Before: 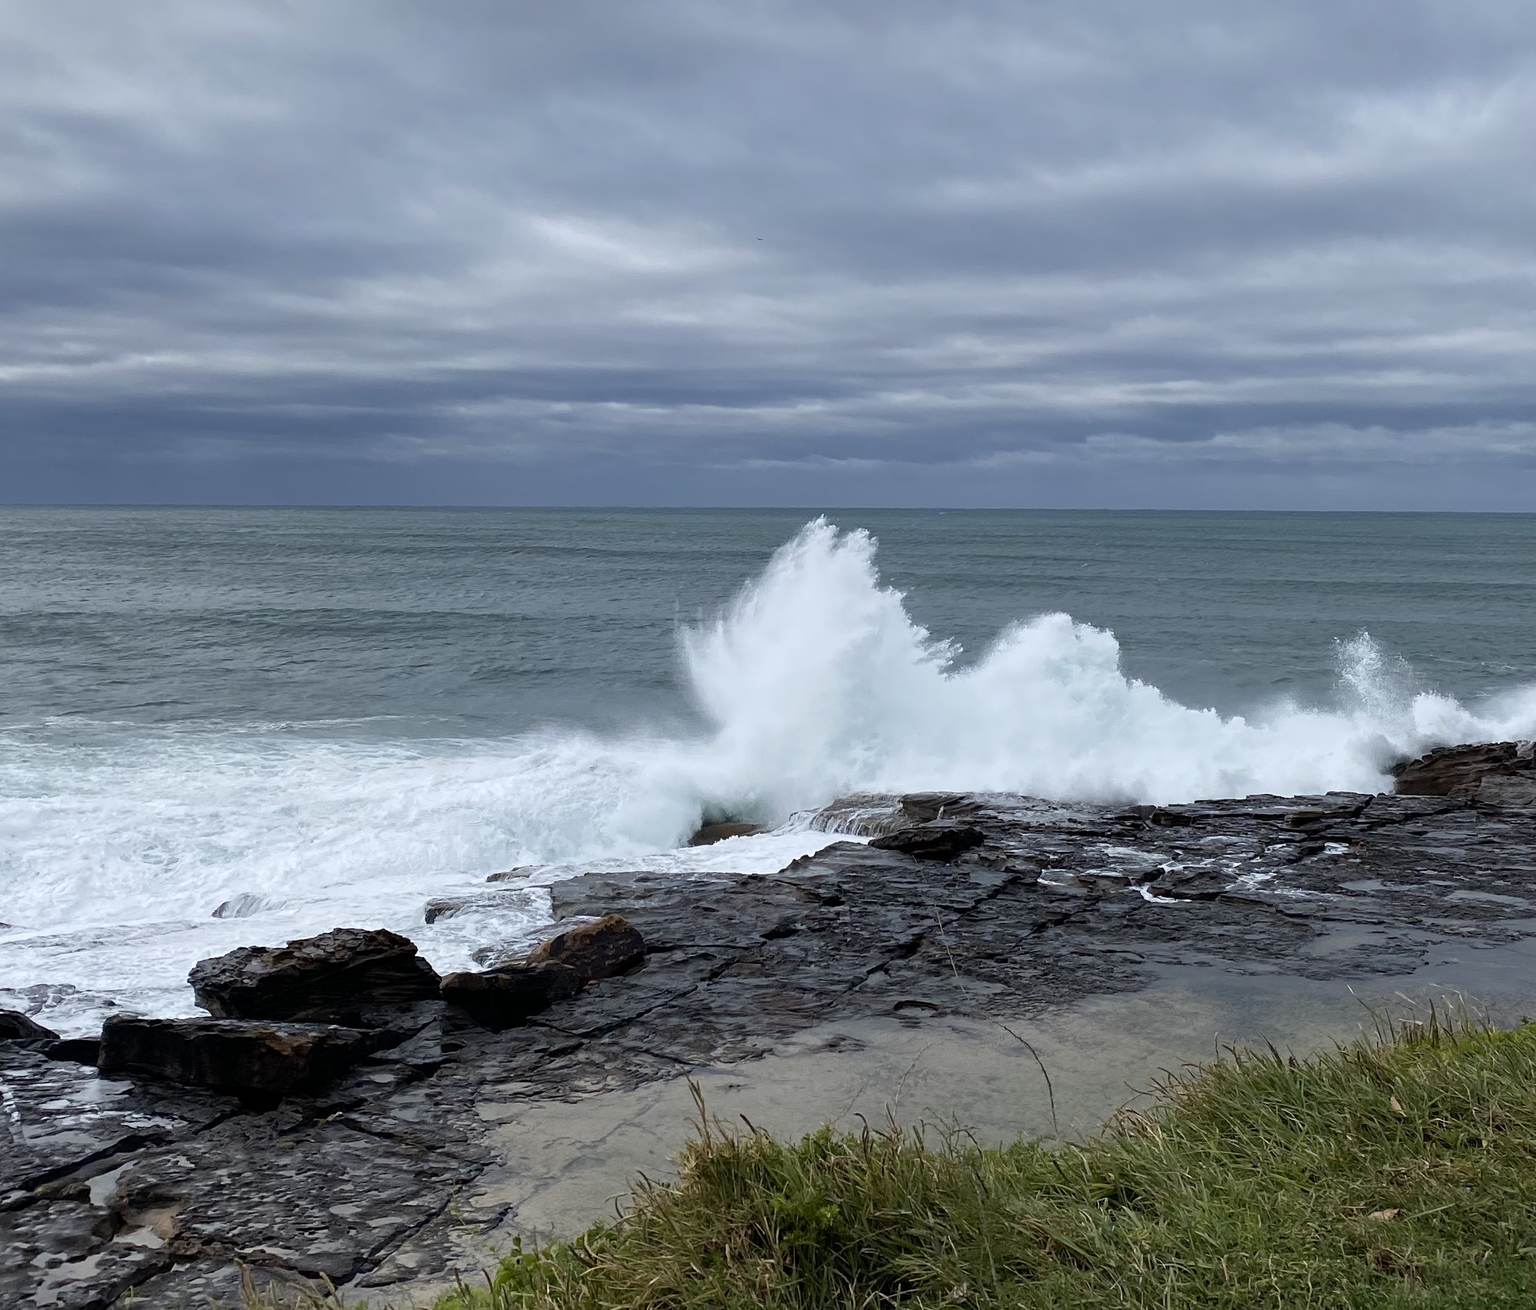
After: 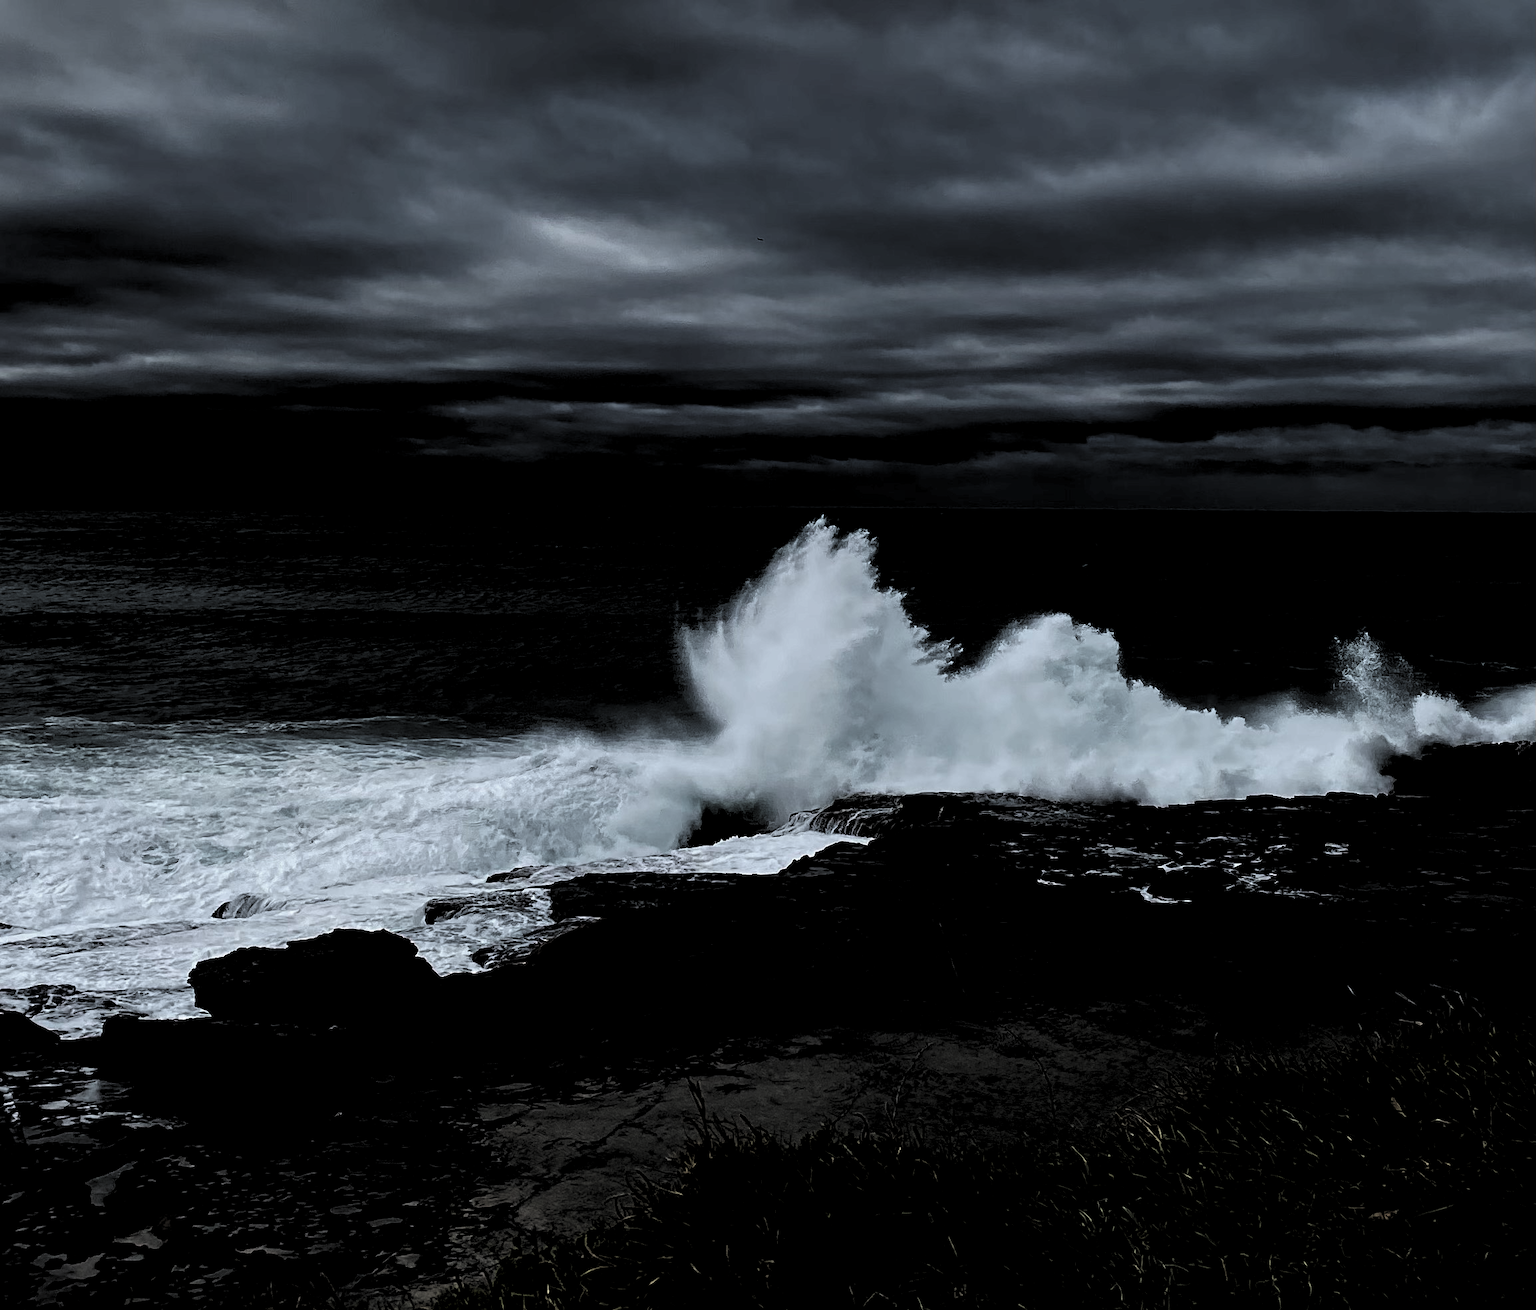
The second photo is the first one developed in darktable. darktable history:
white balance: emerald 1
levels: levels [0.514, 0.759, 1]
